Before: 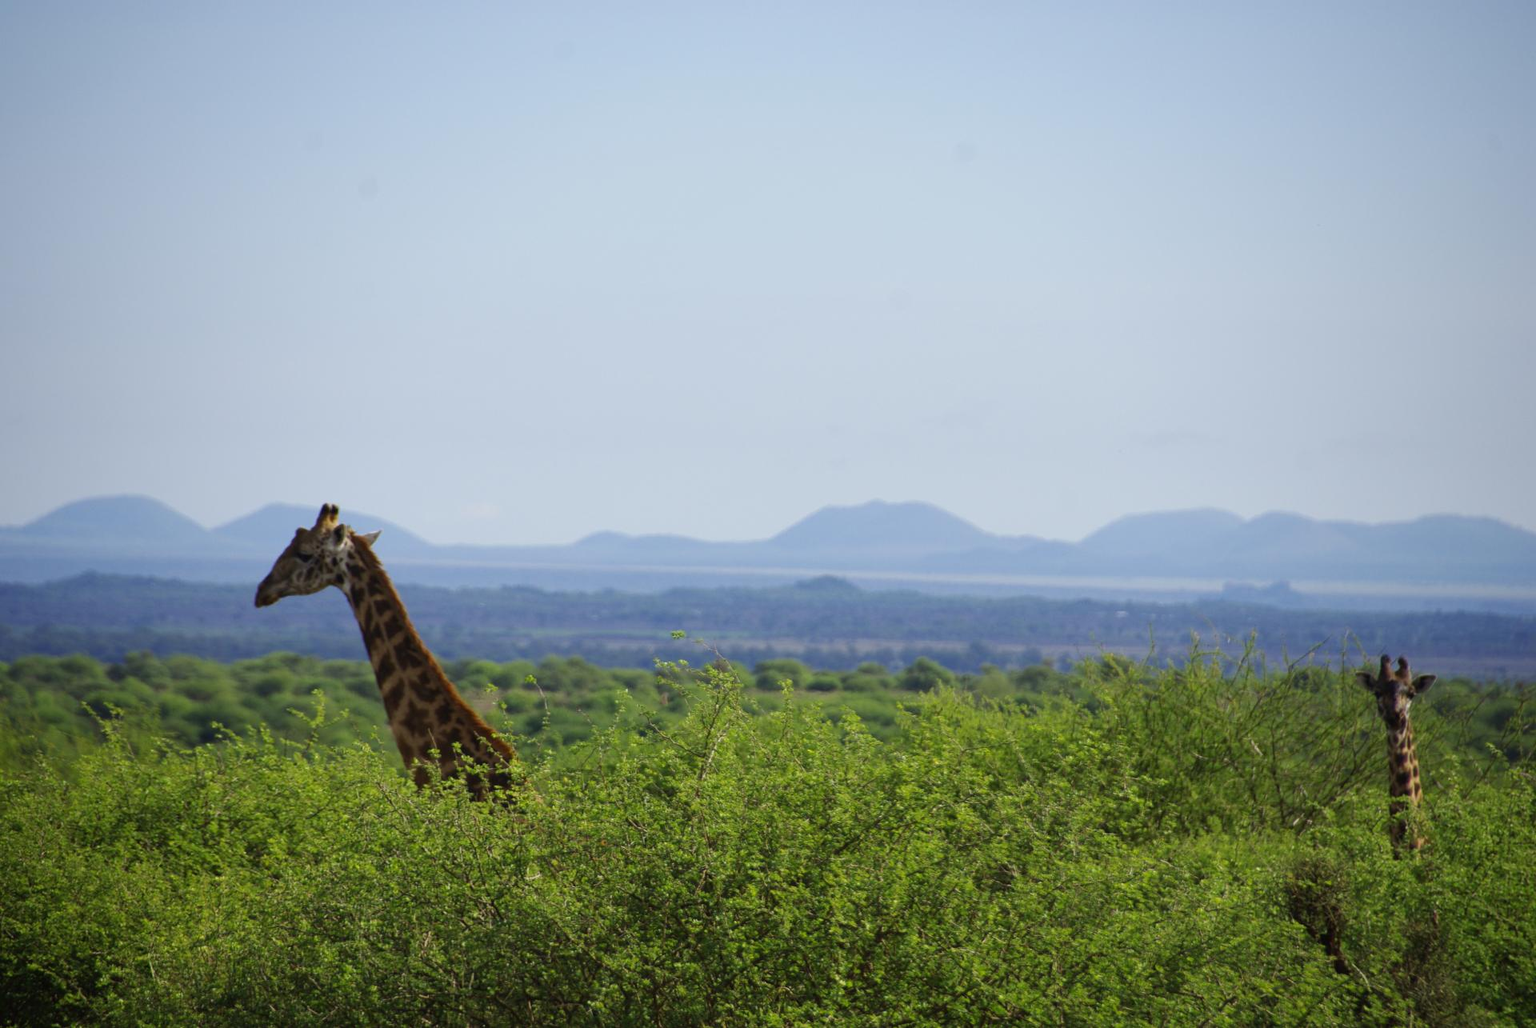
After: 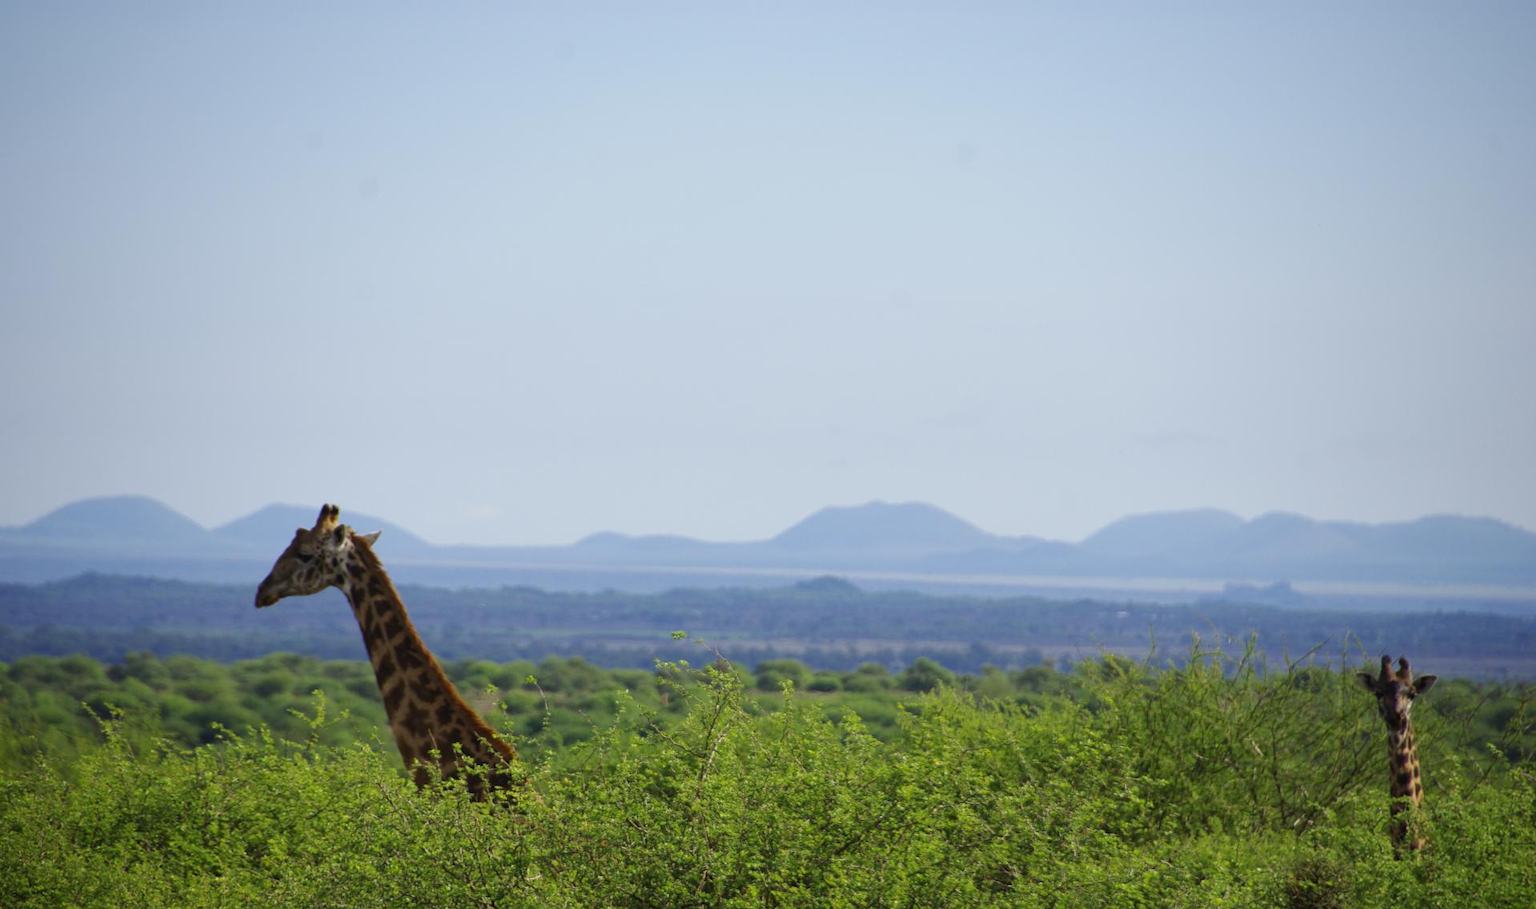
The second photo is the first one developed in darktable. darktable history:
crop and rotate: top 0%, bottom 11.594%
